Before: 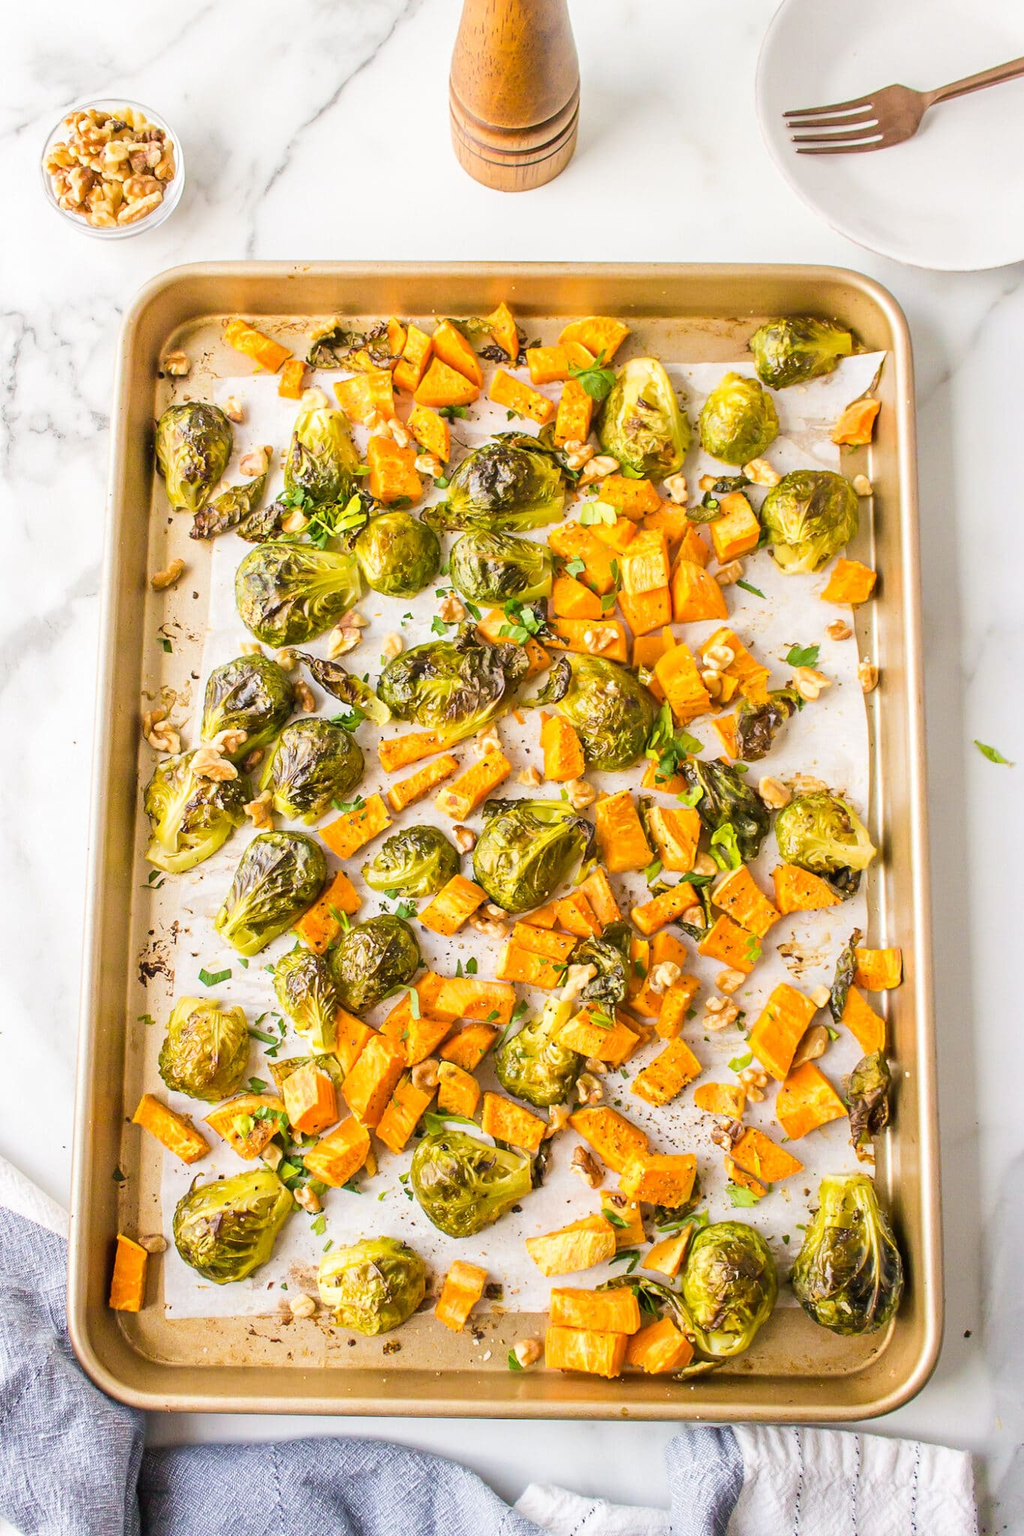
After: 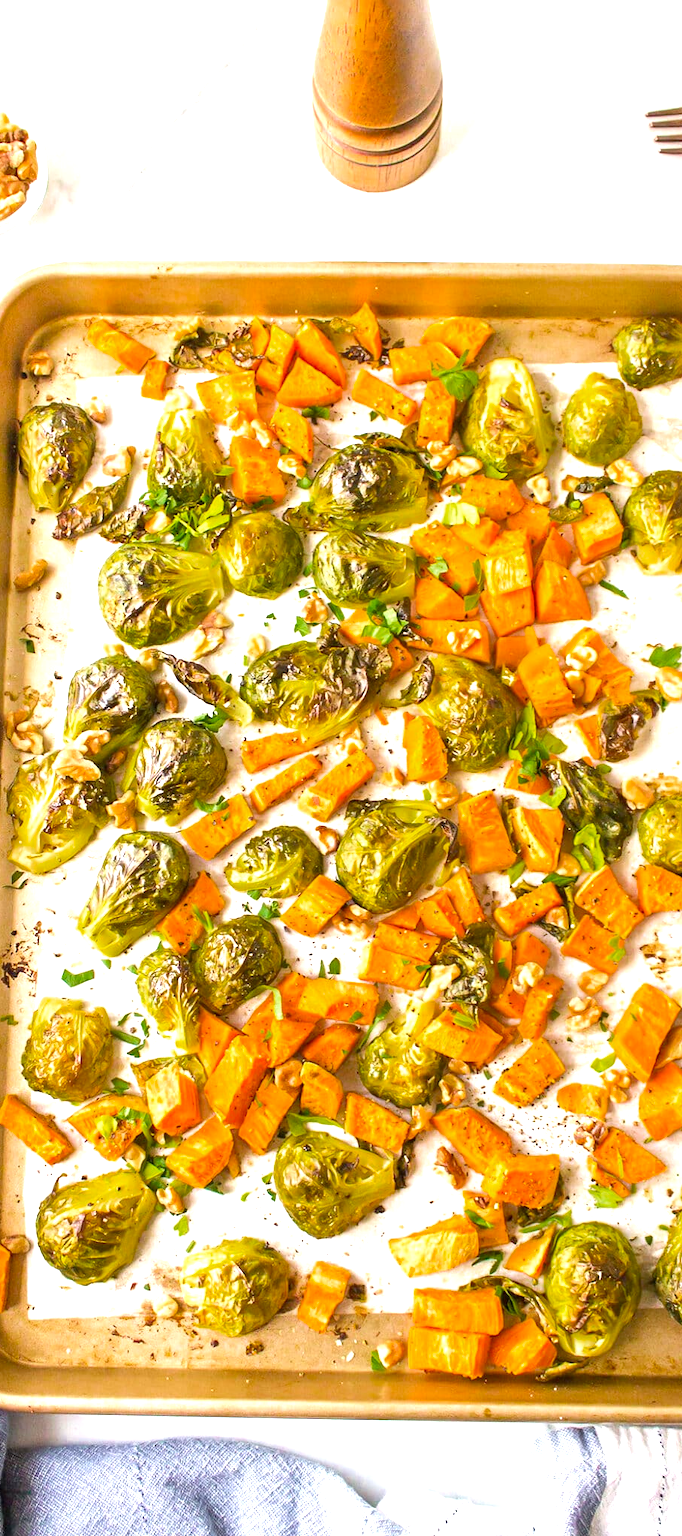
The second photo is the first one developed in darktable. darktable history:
exposure: black level correction 0.001, exposure 1.116 EV, compensate highlight preservation false
crop and rotate: left 13.412%, right 19.904%
color zones: curves: ch0 [(0, 0.444) (0.143, 0.442) (0.286, 0.441) (0.429, 0.441) (0.571, 0.441) (0.714, 0.441) (0.857, 0.442) (1, 0.444)], mix 101.85%
